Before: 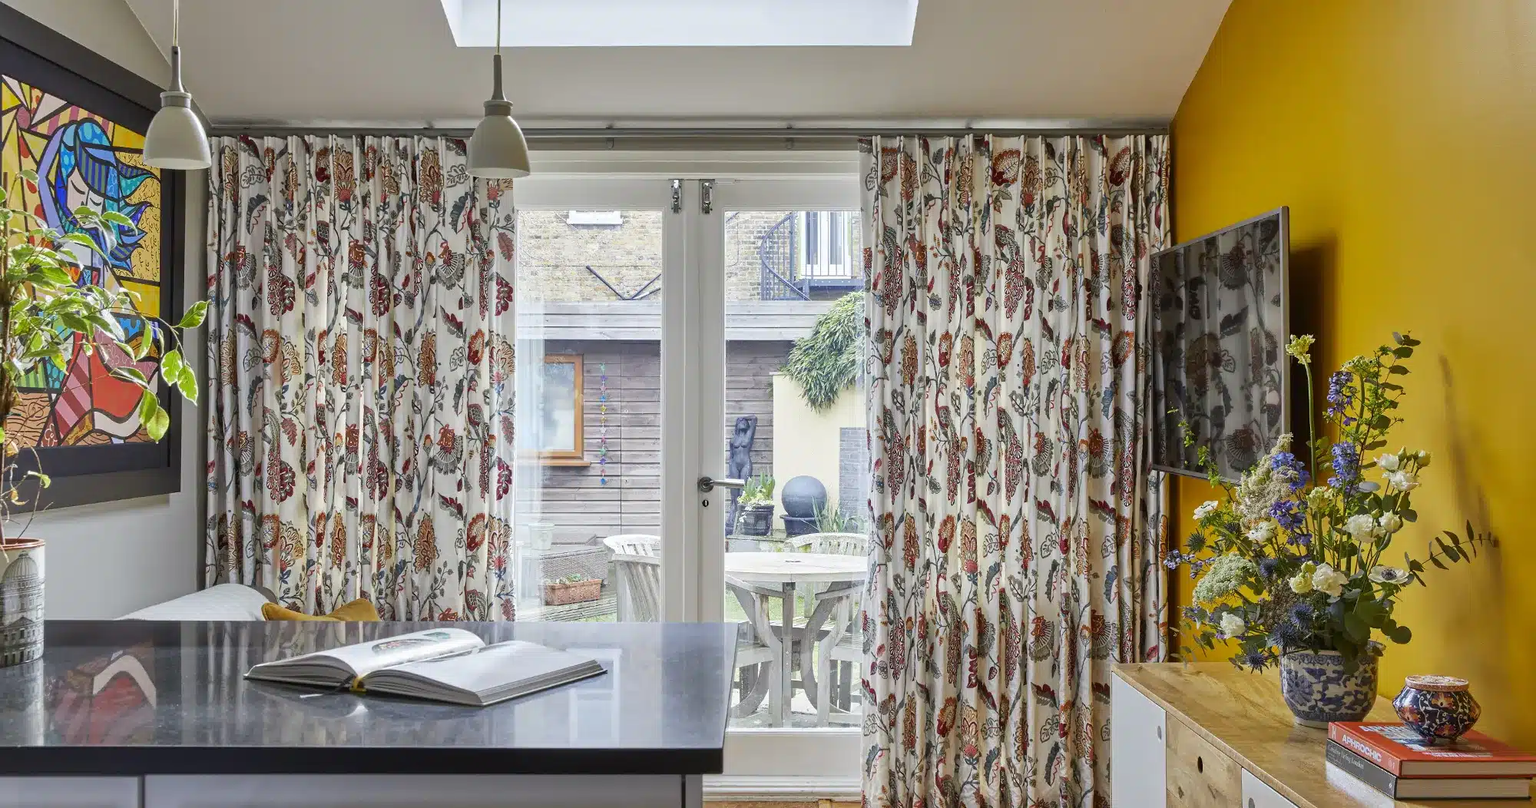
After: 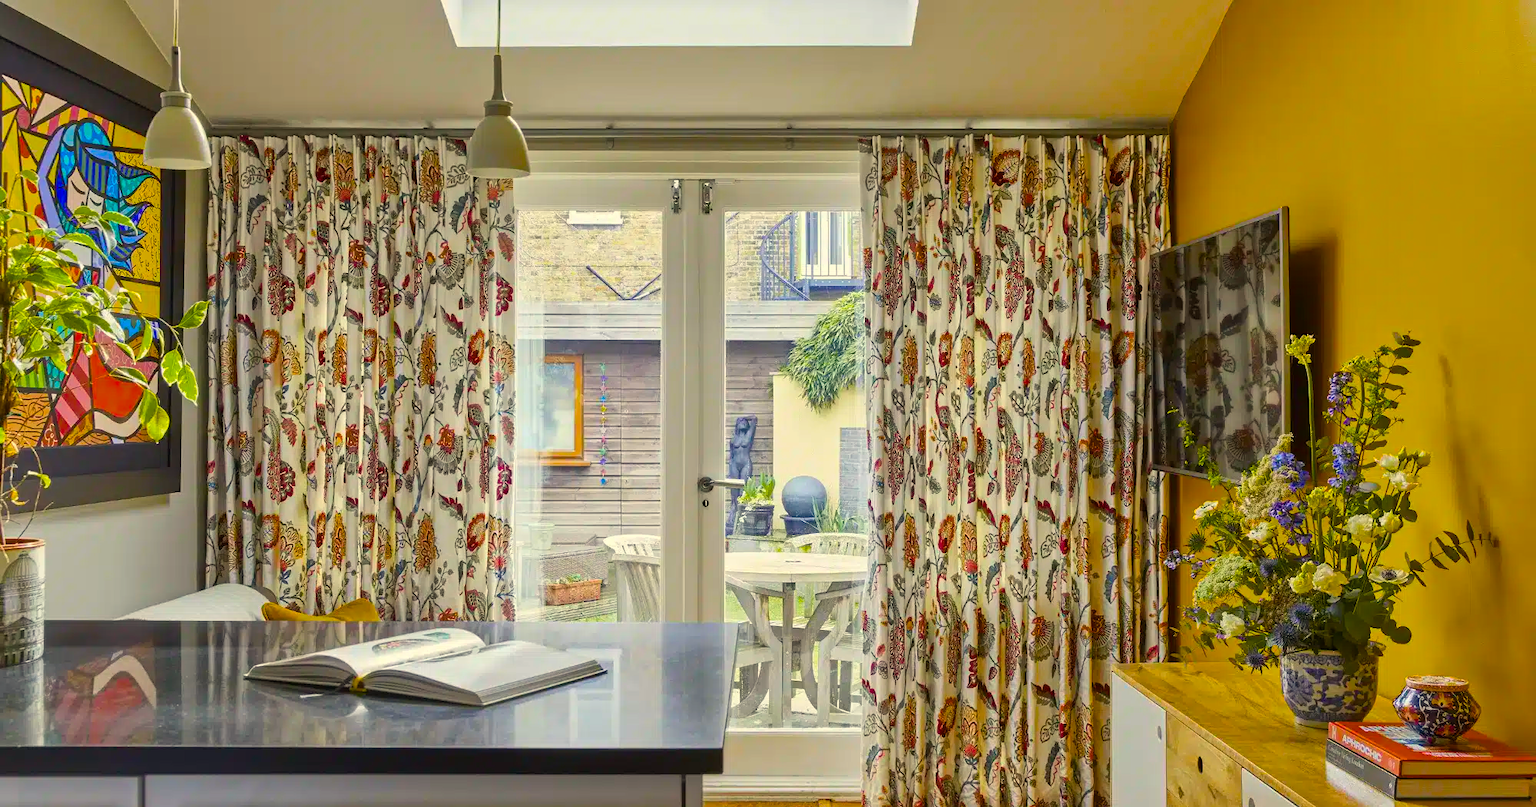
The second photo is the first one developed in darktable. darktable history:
white balance: red 1.029, blue 0.92
color balance rgb: linear chroma grading › global chroma 25%, perceptual saturation grading › global saturation 50%
